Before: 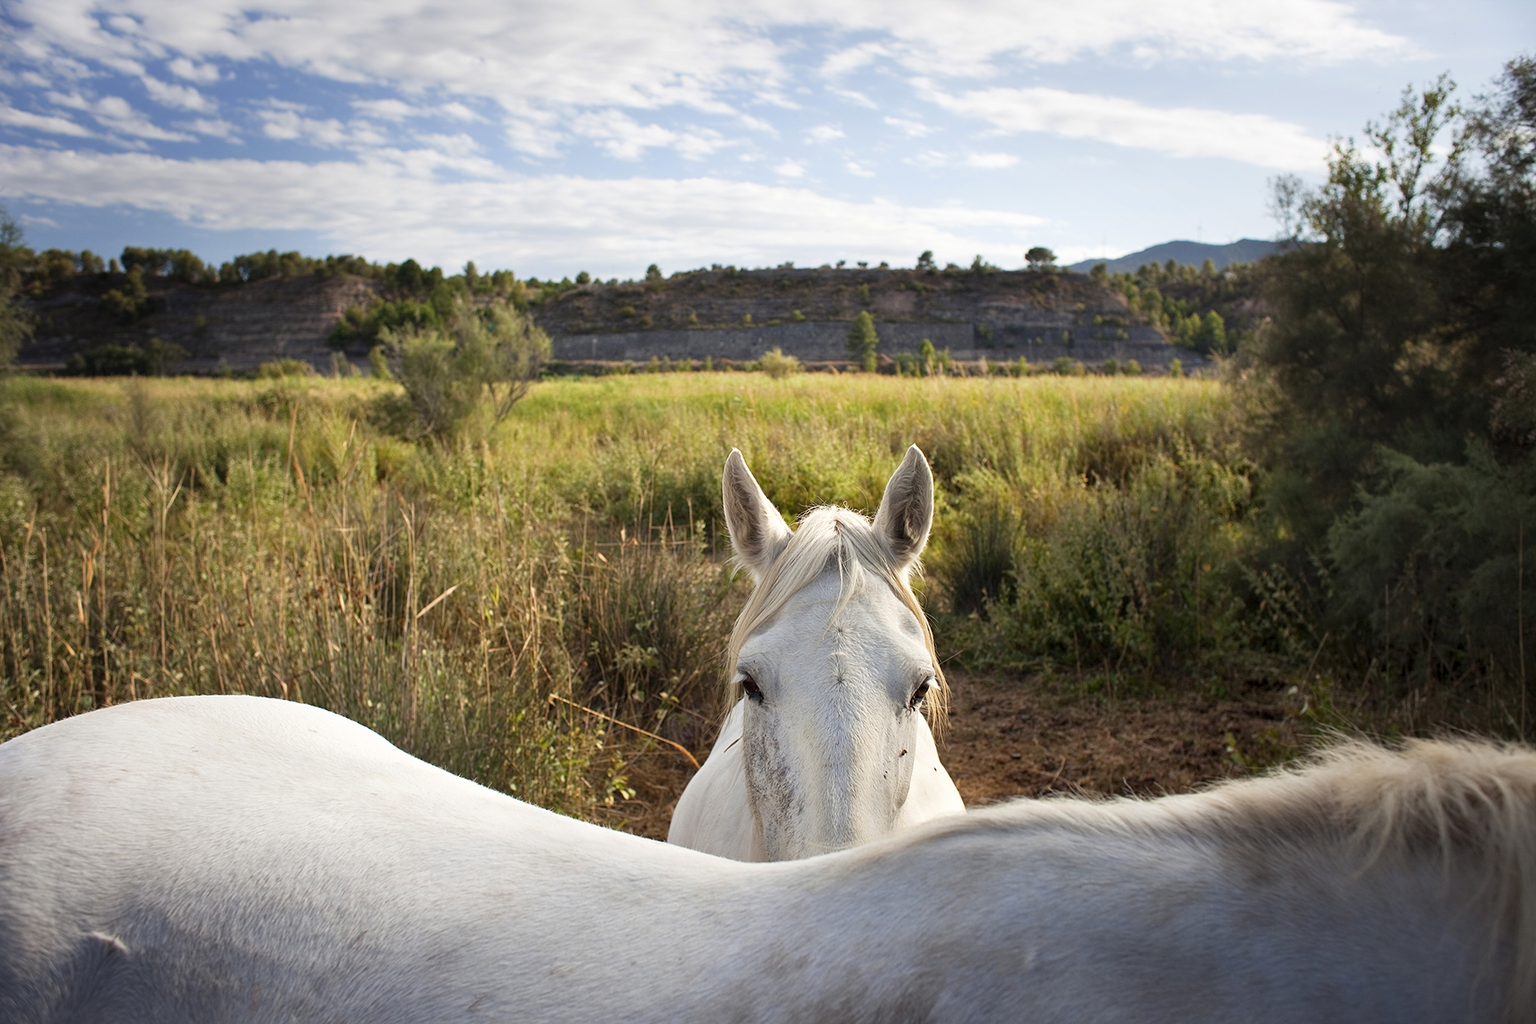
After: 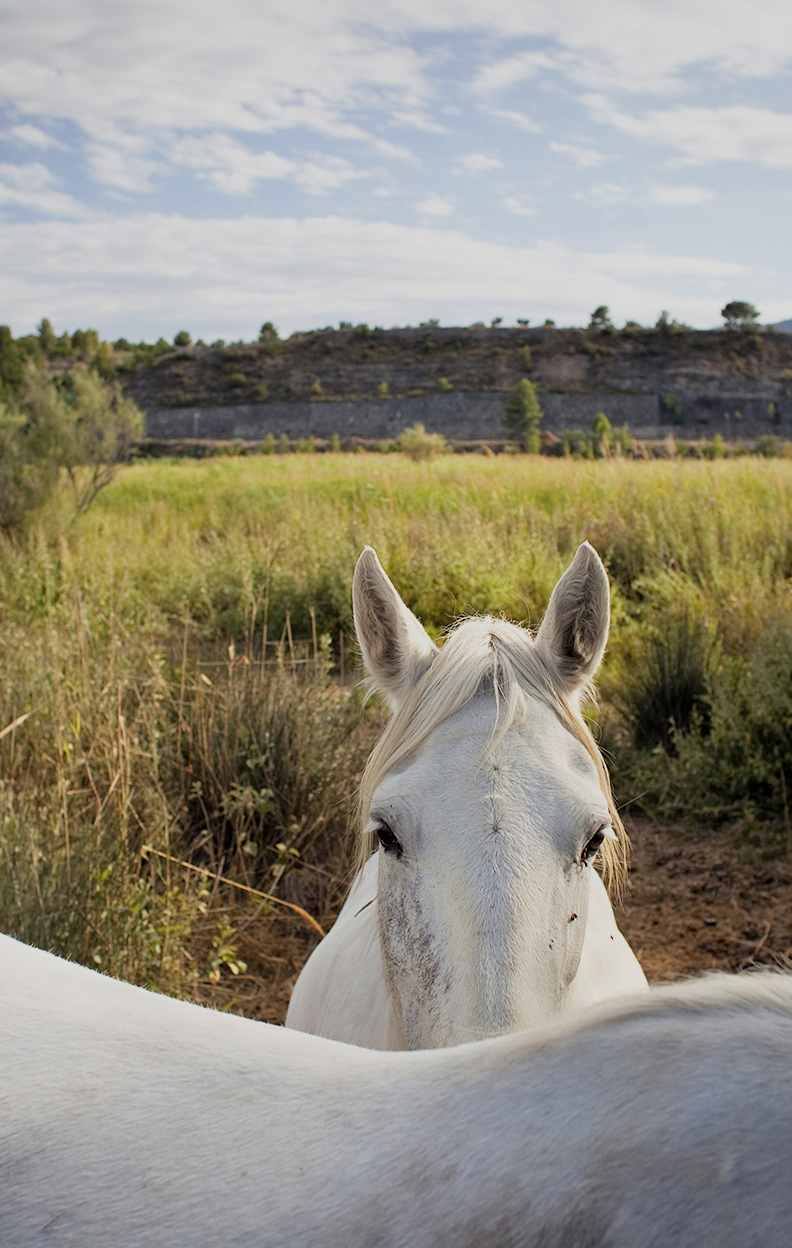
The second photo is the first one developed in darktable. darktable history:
filmic rgb: middle gray luminance 18.33%, black relative exposure -8.98 EV, white relative exposure 3.7 EV, target black luminance 0%, hardness 4.92, latitude 67.85%, contrast 0.946, highlights saturation mix 20.66%, shadows ↔ highlights balance 22.04%
crop: left 28.221%, right 29.438%
